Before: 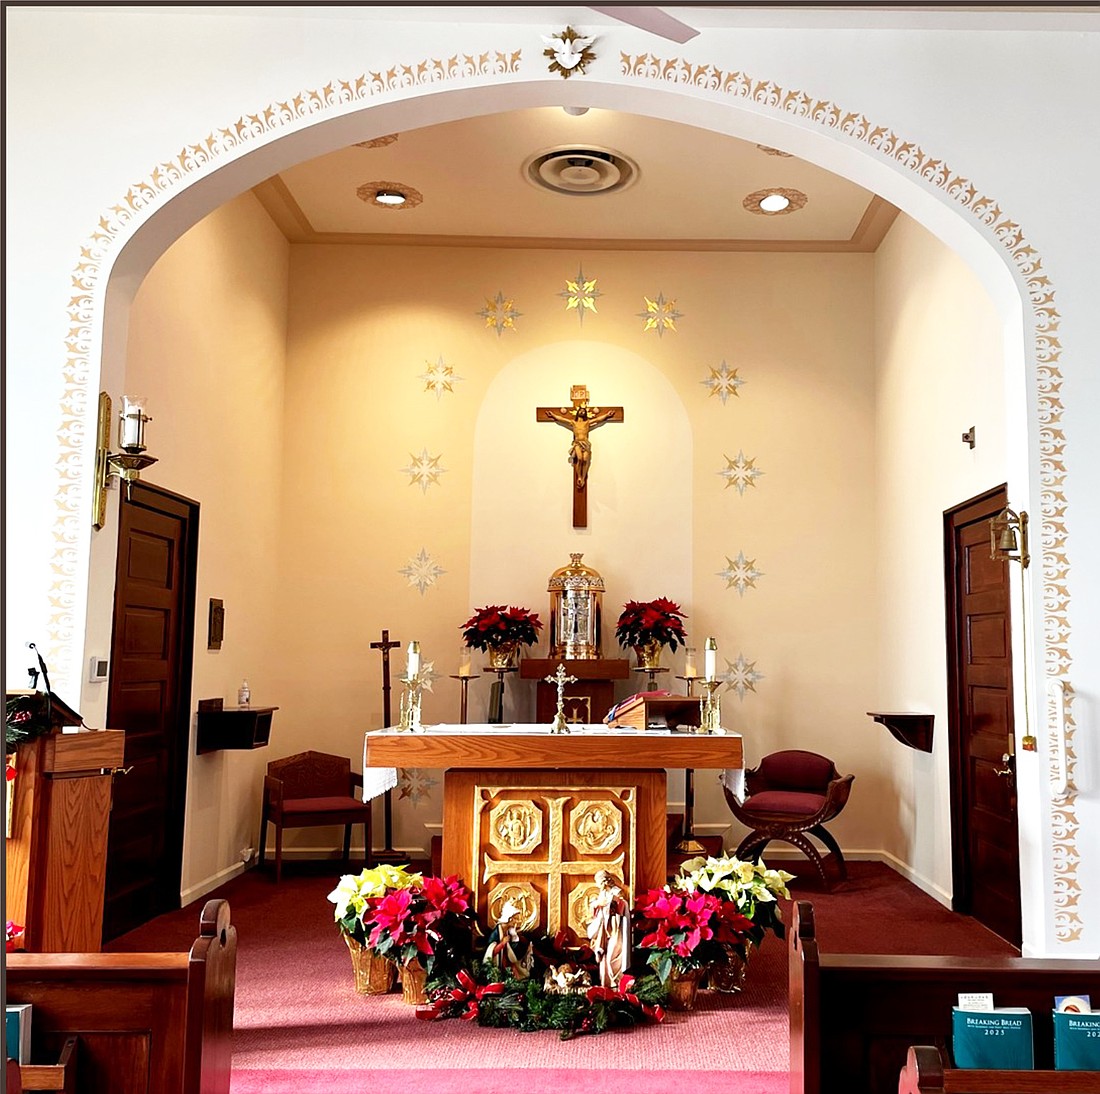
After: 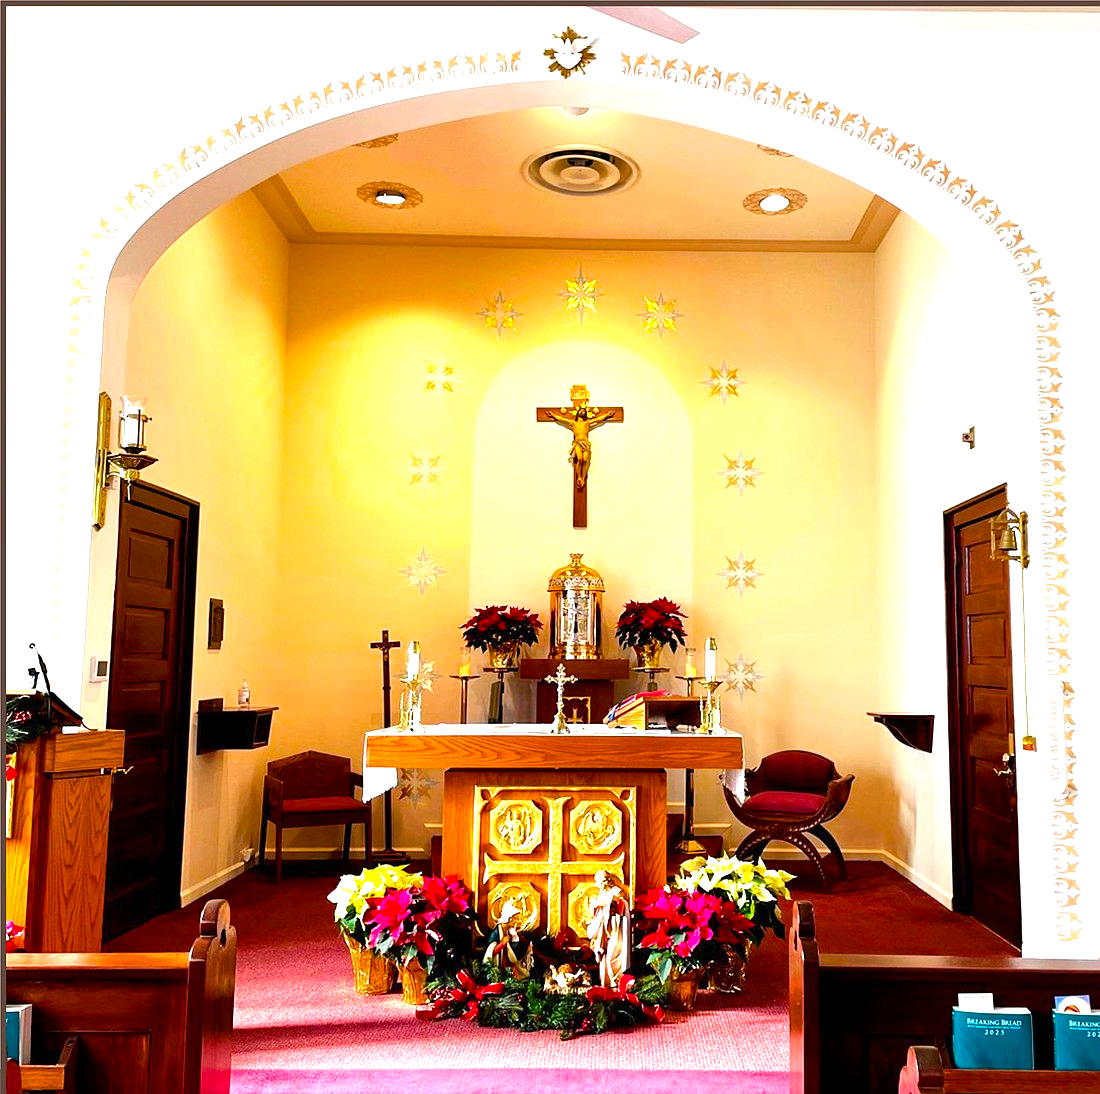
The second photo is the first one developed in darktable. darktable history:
base curve: preserve colors none
exposure: exposure 0.77 EV, compensate highlight preservation false
color balance rgb: perceptual saturation grading › global saturation 40%, global vibrance 15%
